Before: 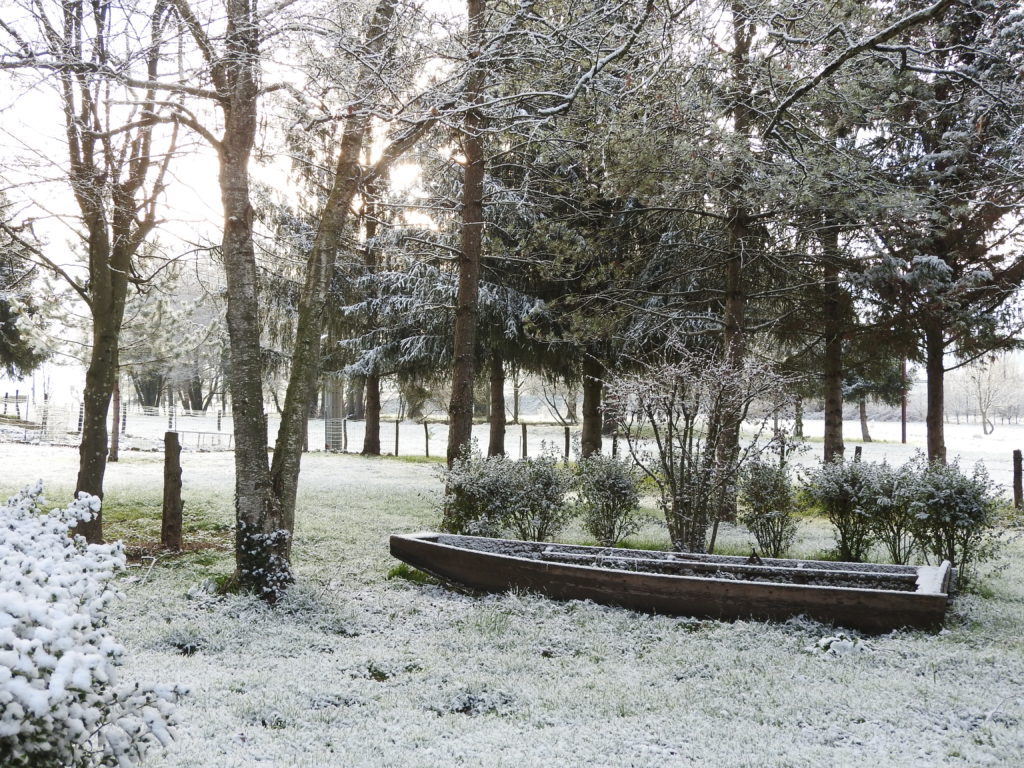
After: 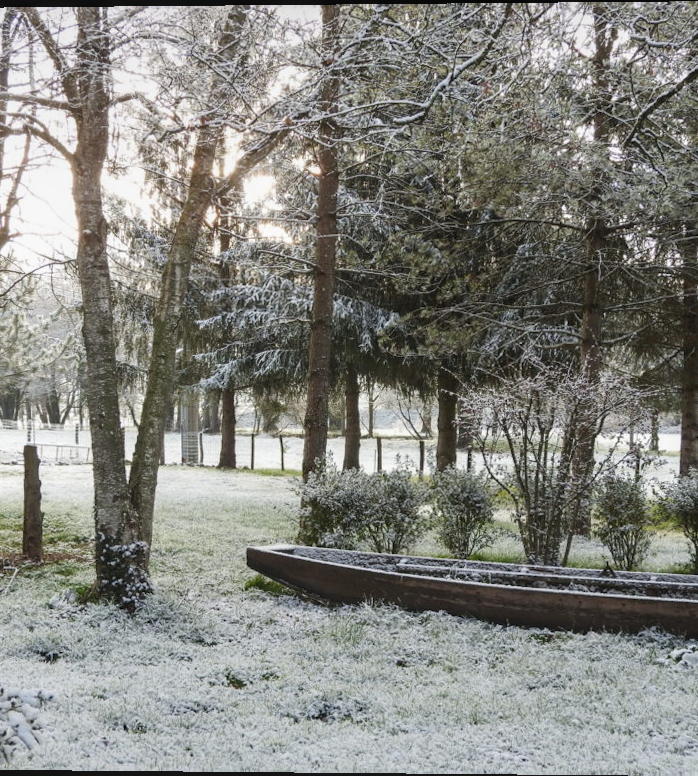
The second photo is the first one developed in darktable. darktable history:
rotate and perspective: lens shift (vertical) 0.048, lens shift (horizontal) -0.024, automatic cropping off
crop and rotate: left 14.436%, right 18.898%
local contrast: detail 110%
white balance: emerald 1
